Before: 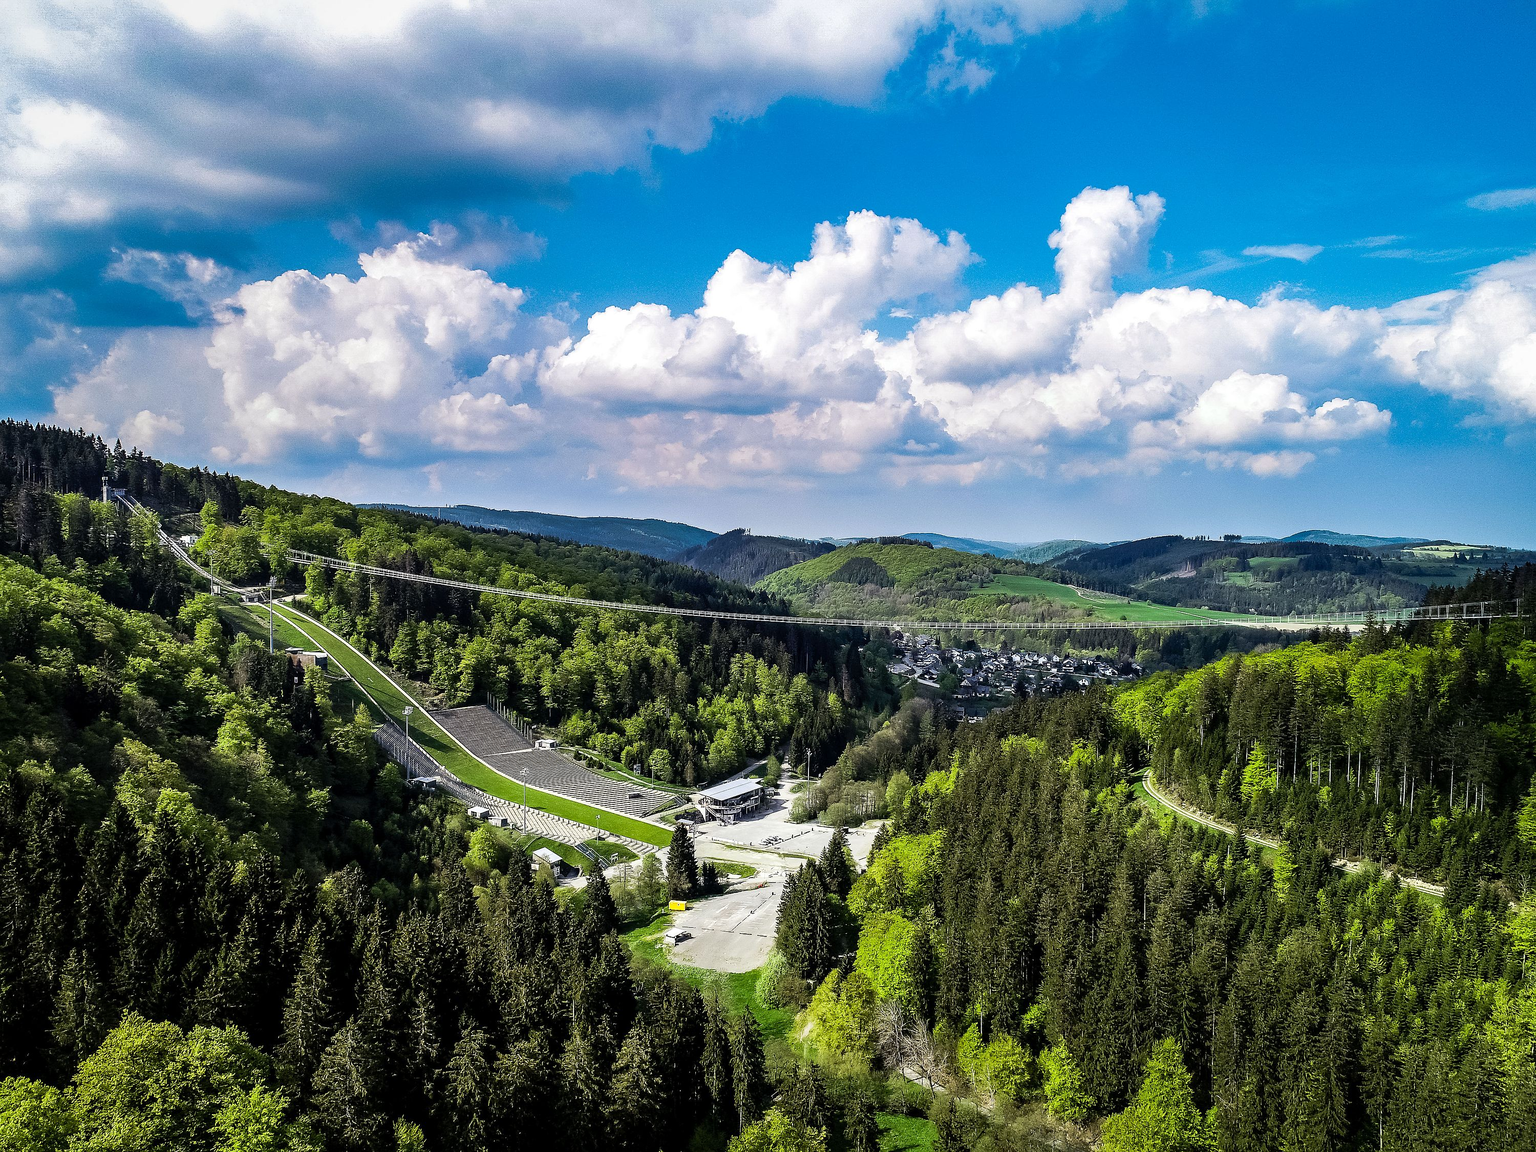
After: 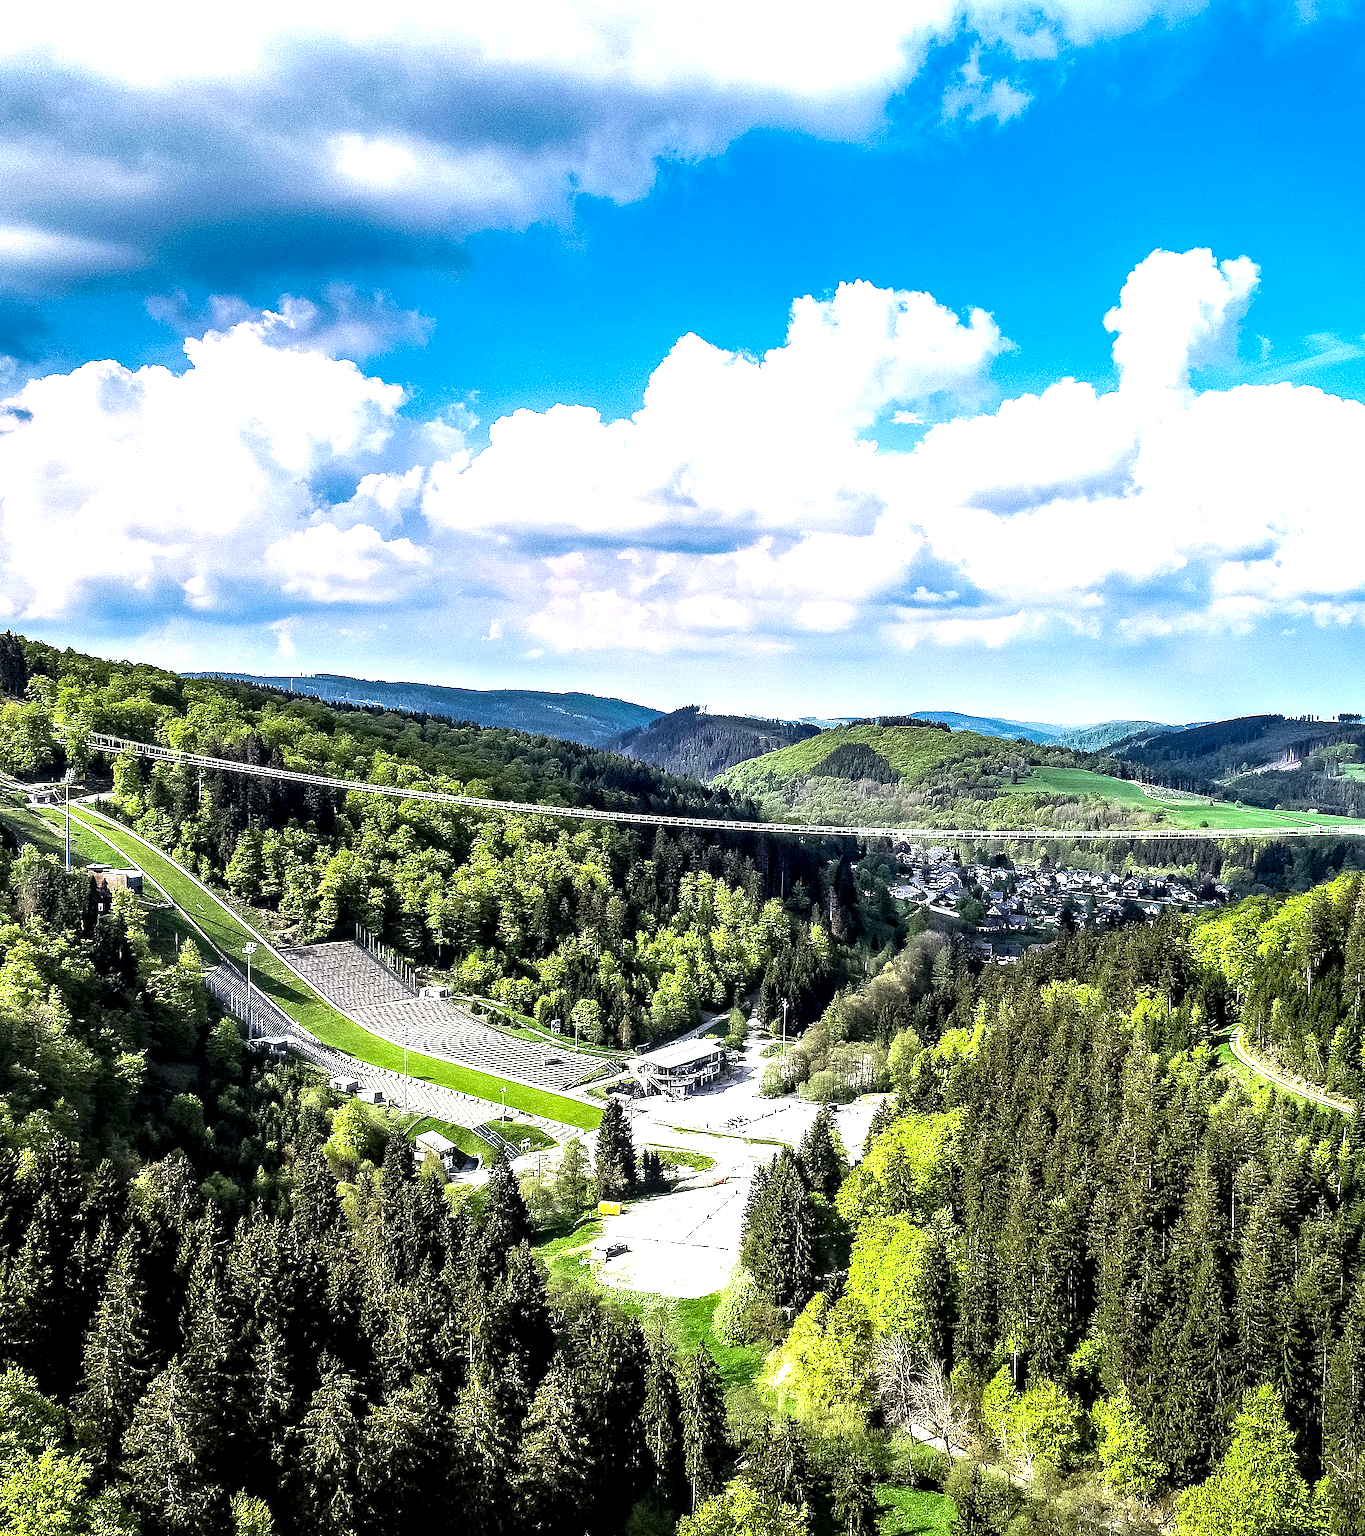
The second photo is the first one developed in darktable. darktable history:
local contrast: detail 135%, midtone range 0.75
crop and rotate: left 14.385%, right 18.948%
exposure: exposure 0.943 EV, compensate highlight preservation false
tone equalizer: on, module defaults
